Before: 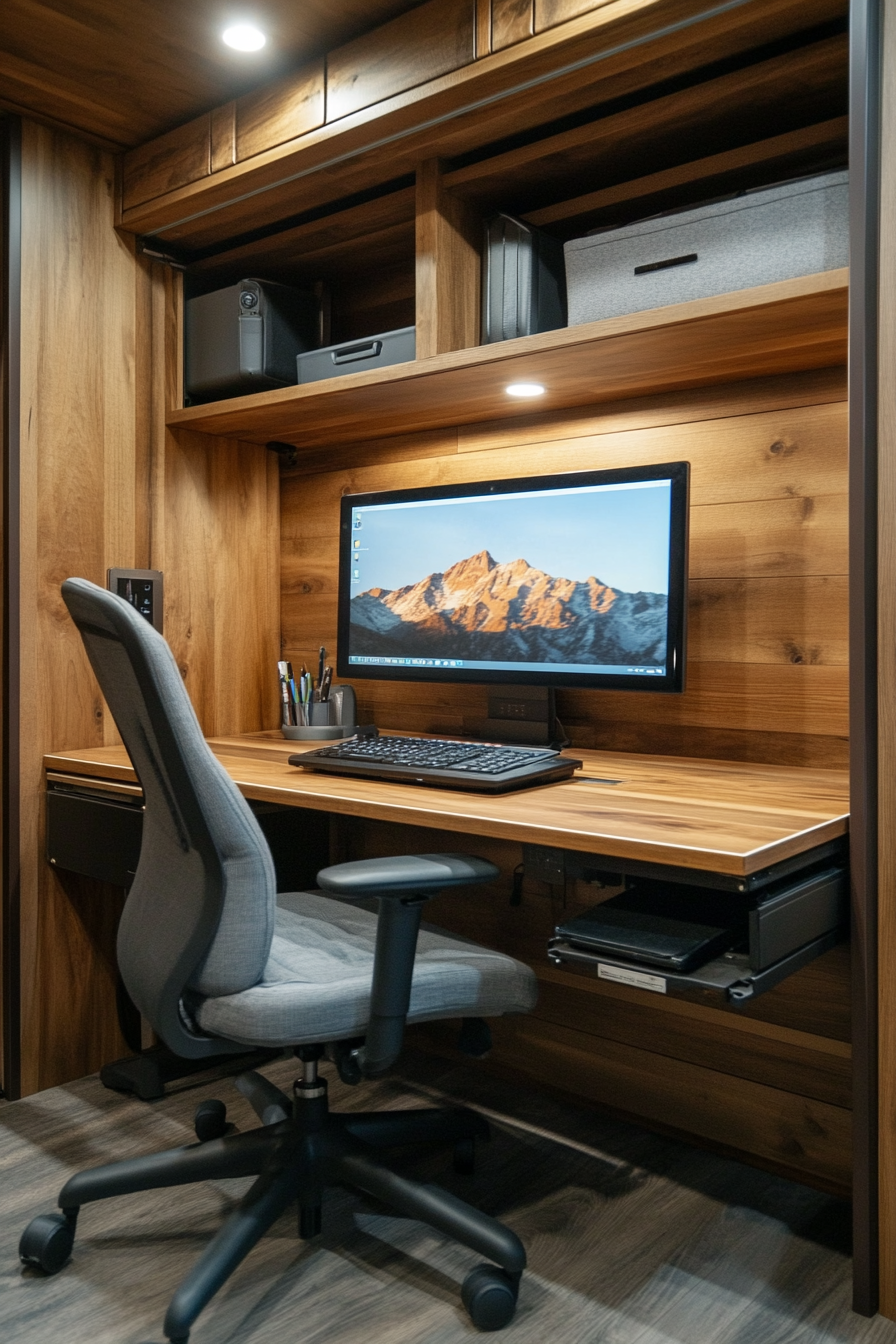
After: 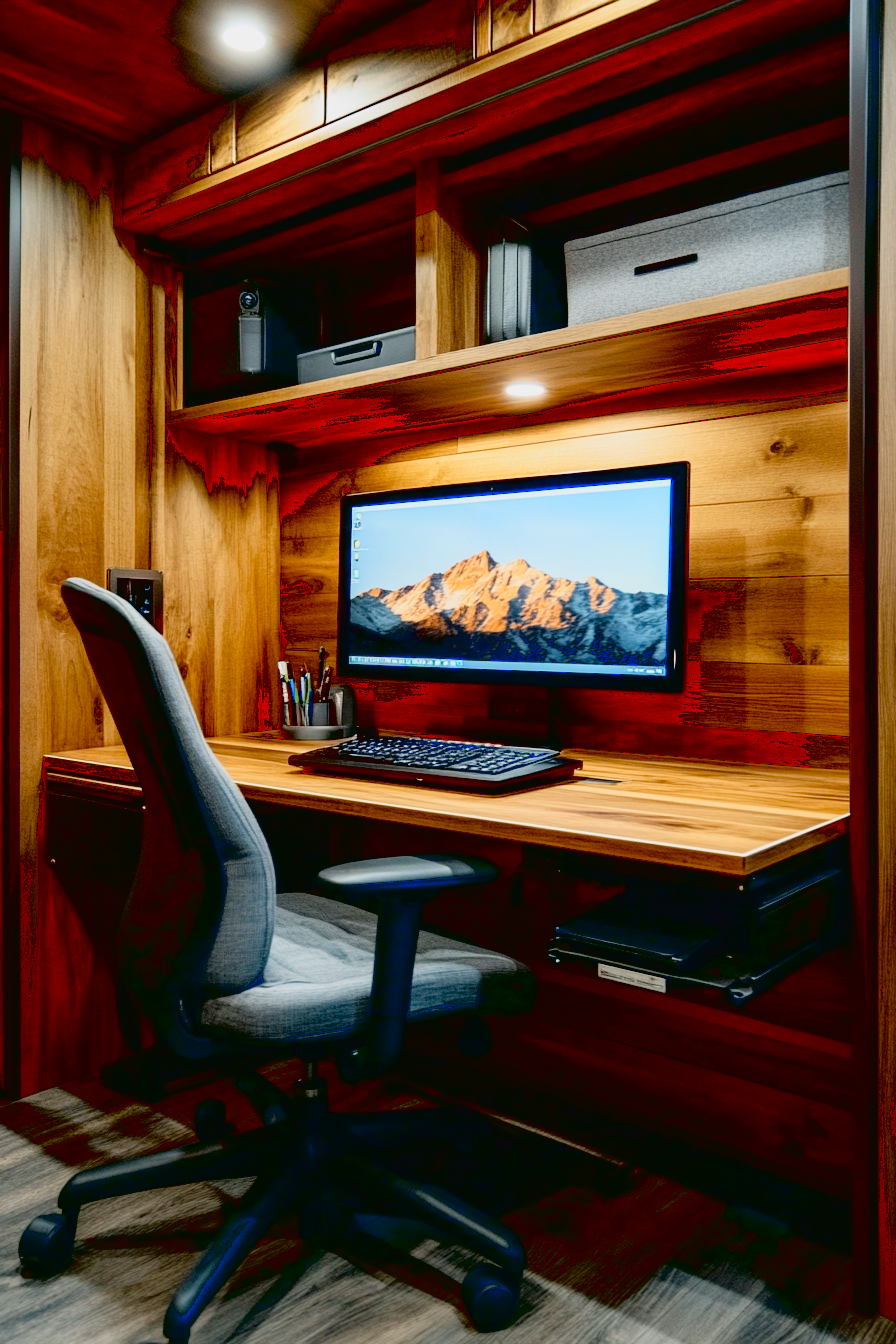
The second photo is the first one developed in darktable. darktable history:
contrast brightness saturation: contrast 0.071
exposure: black level correction 0.054, exposure -0.031 EV, compensate highlight preservation false
tone curve: curves: ch0 [(0, 0.022) (0.114, 0.088) (0.282, 0.316) (0.446, 0.511) (0.613, 0.693) (0.786, 0.843) (0.999, 0.949)]; ch1 [(0, 0) (0.395, 0.343) (0.463, 0.427) (0.486, 0.474) (0.503, 0.5) (0.535, 0.522) (0.555, 0.546) (0.594, 0.614) (0.755, 0.793) (1, 1)]; ch2 [(0, 0) (0.369, 0.388) (0.449, 0.431) (0.501, 0.5) (0.528, 0.517) (0.561, 0.598) (0.697, 0.721) (1, 1)], color space Lab, linked channels, preserve colors none
